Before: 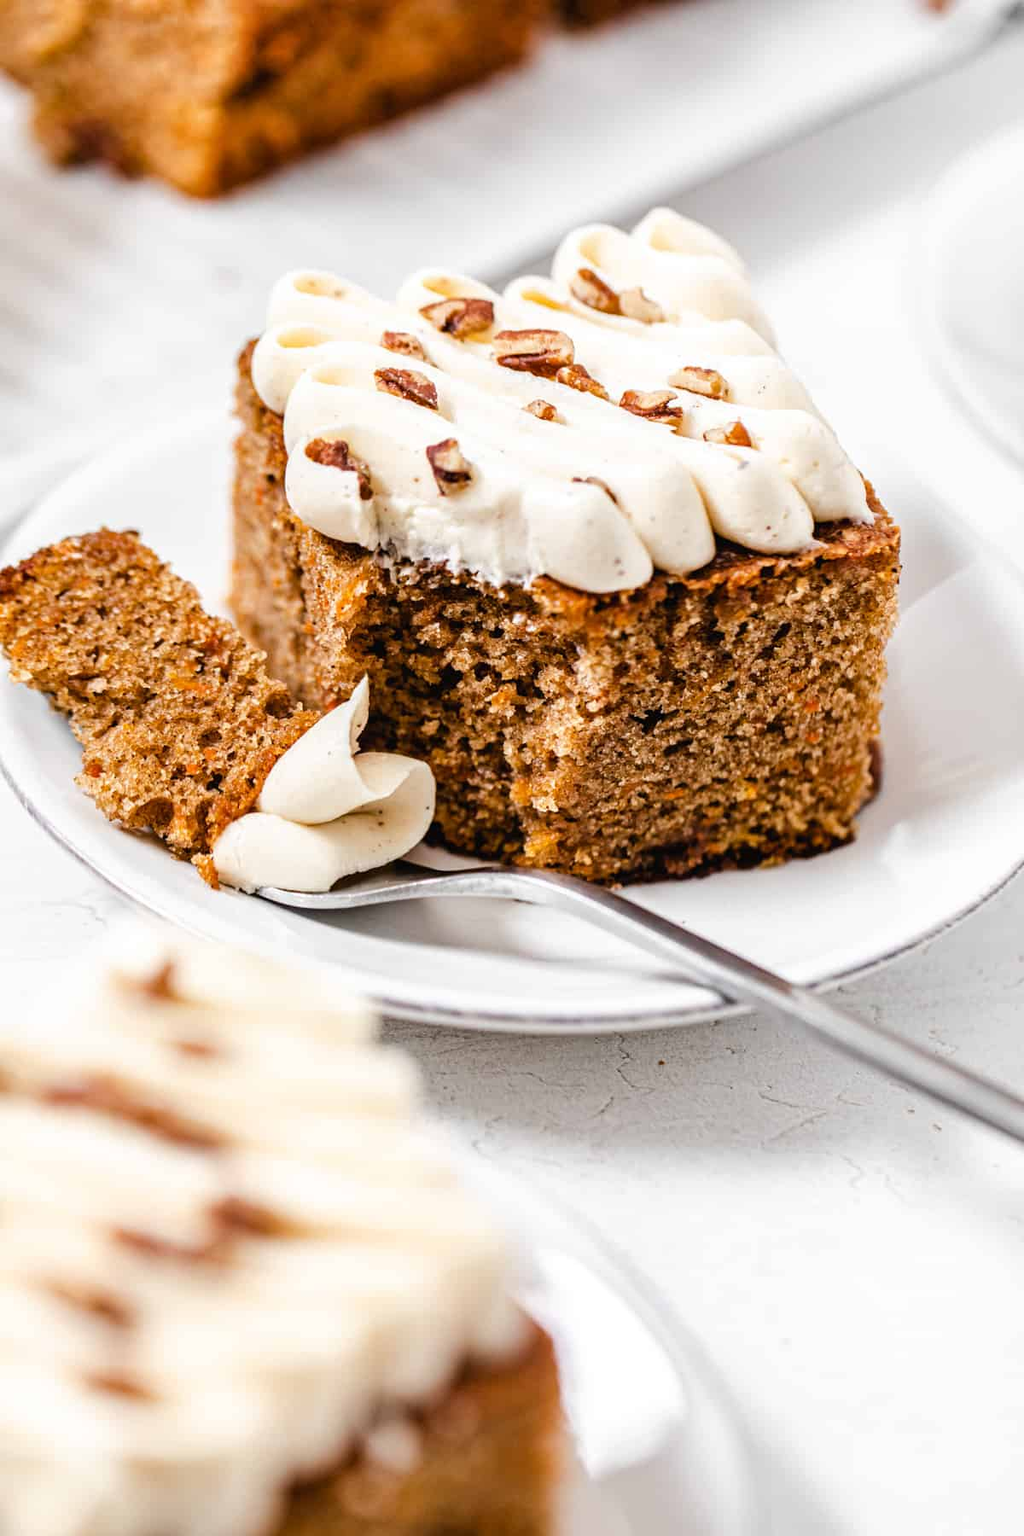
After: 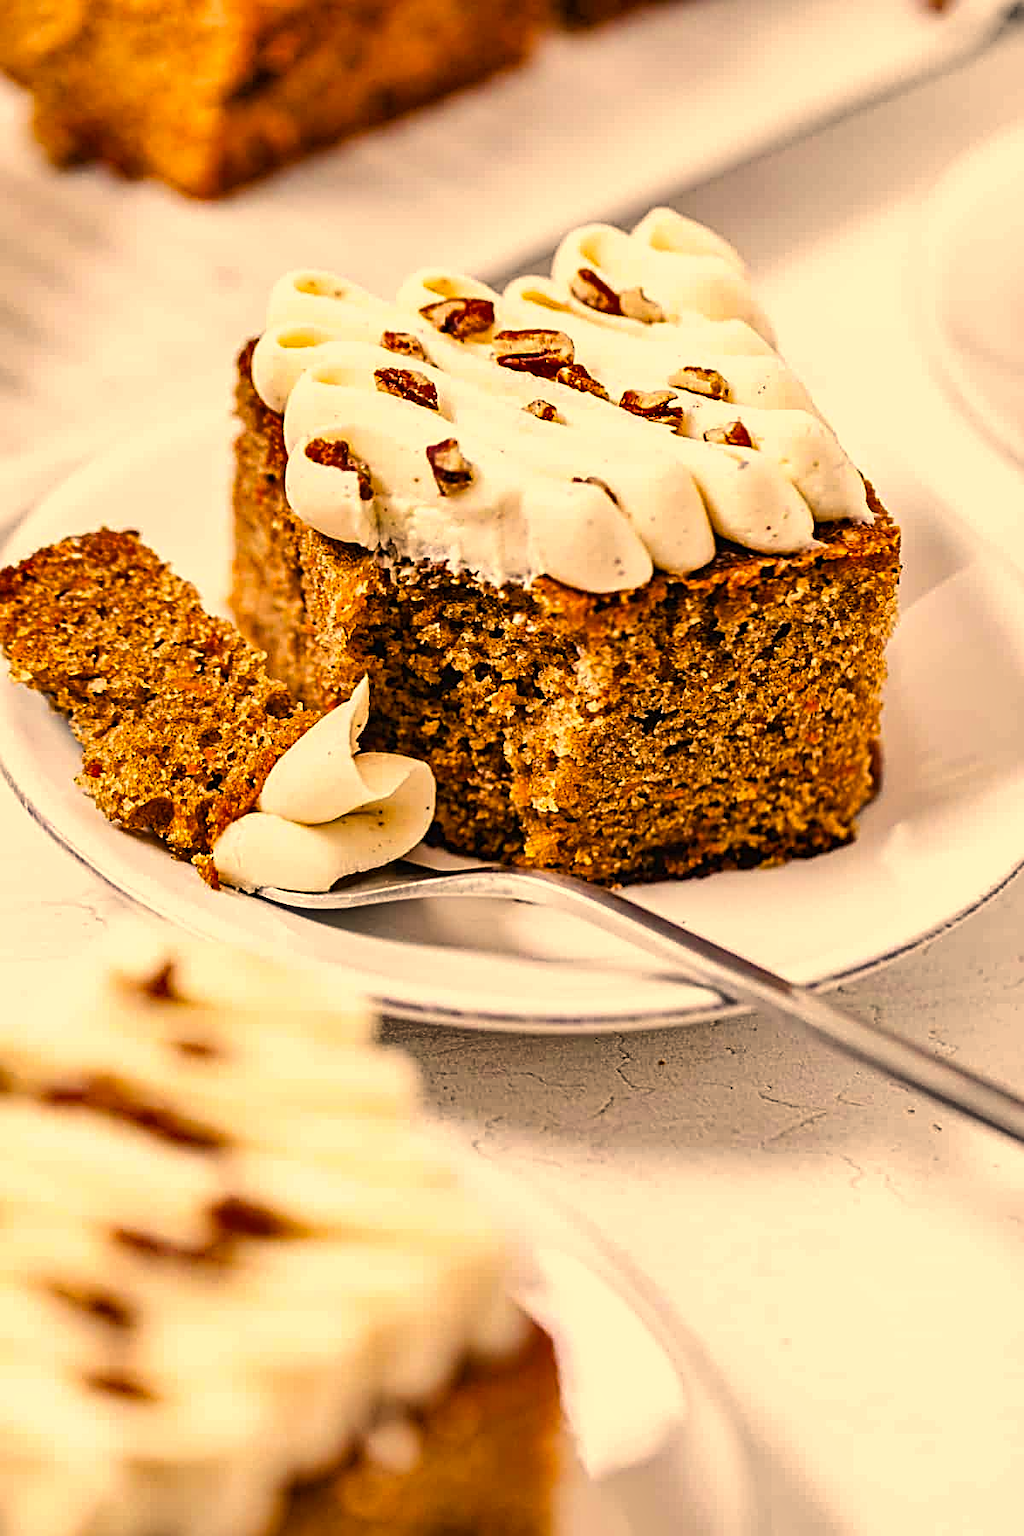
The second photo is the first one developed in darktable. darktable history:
shadows and highlights: white point adjustment 1.06, soften with gaussian
color correction: highlights a* 14.82, highlights b* 32.22
color balance rgb: perceptual saturation grading › global saturation 25.341%
sharpen: radius 2.598, amount 0.683
